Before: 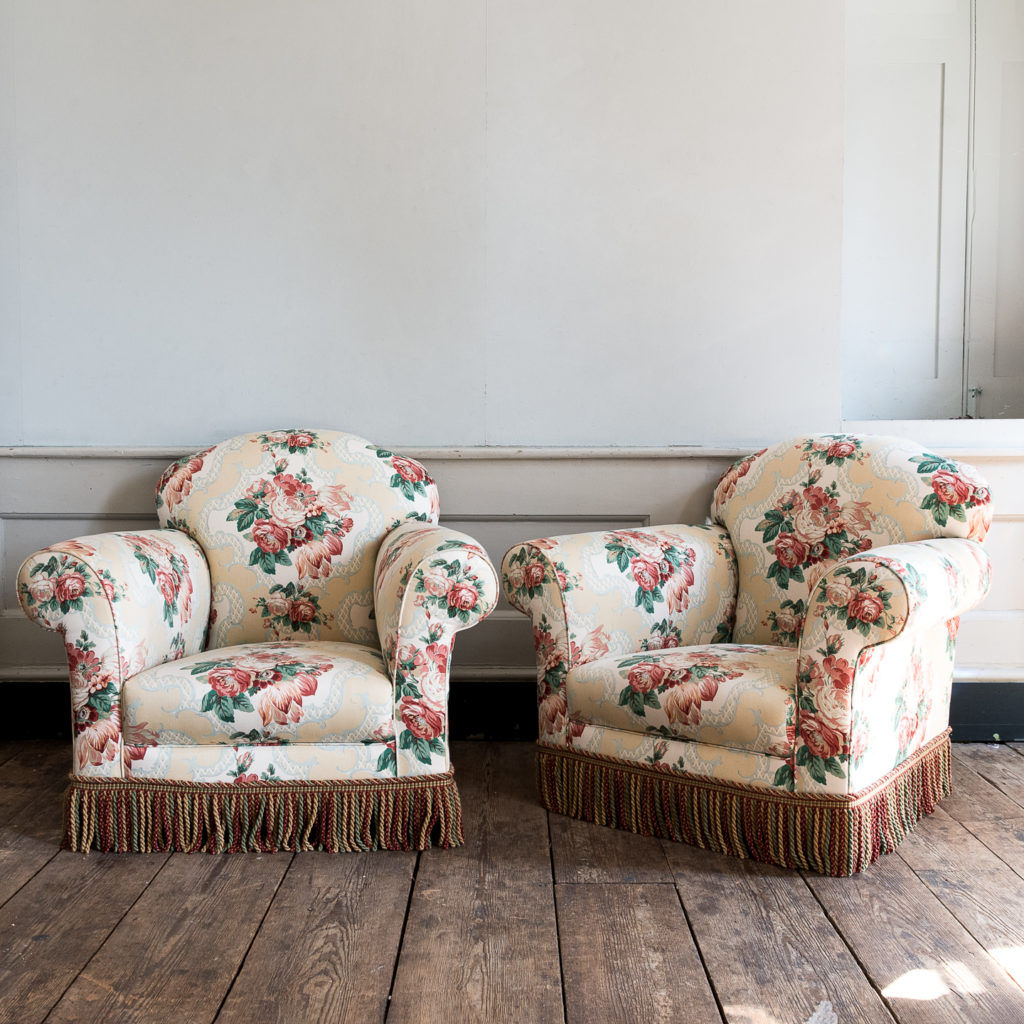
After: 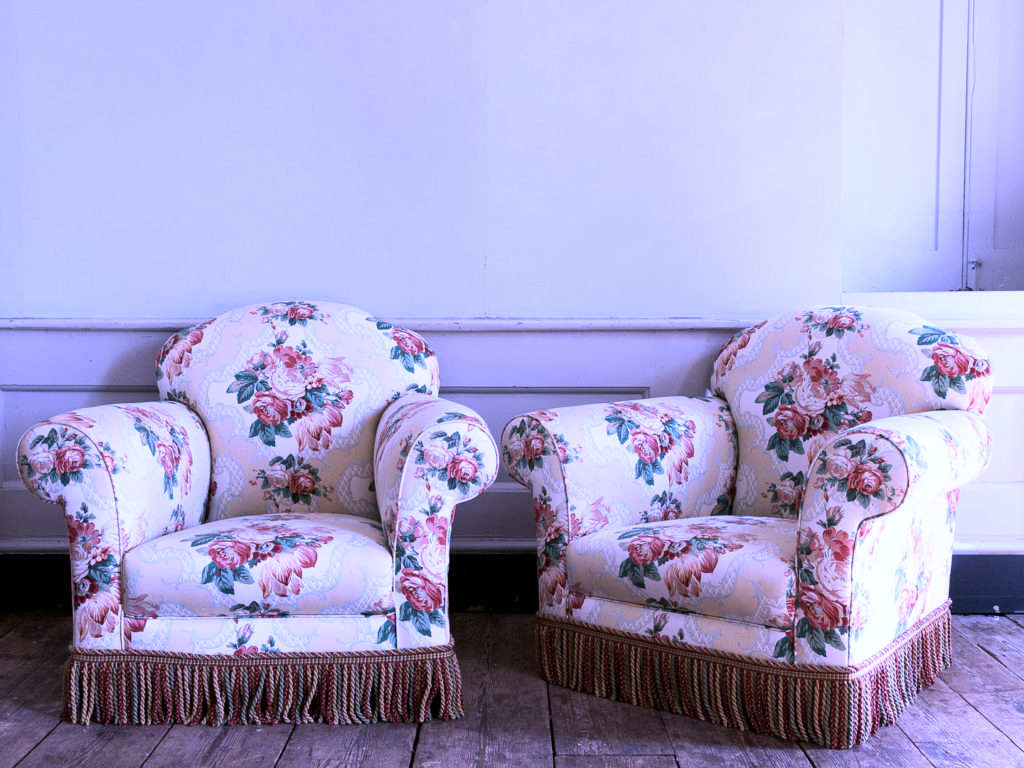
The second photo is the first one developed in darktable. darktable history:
white balance: red 0.98, blue 1.61
crop and rotate: top 12.5%, bottom 12.5%
